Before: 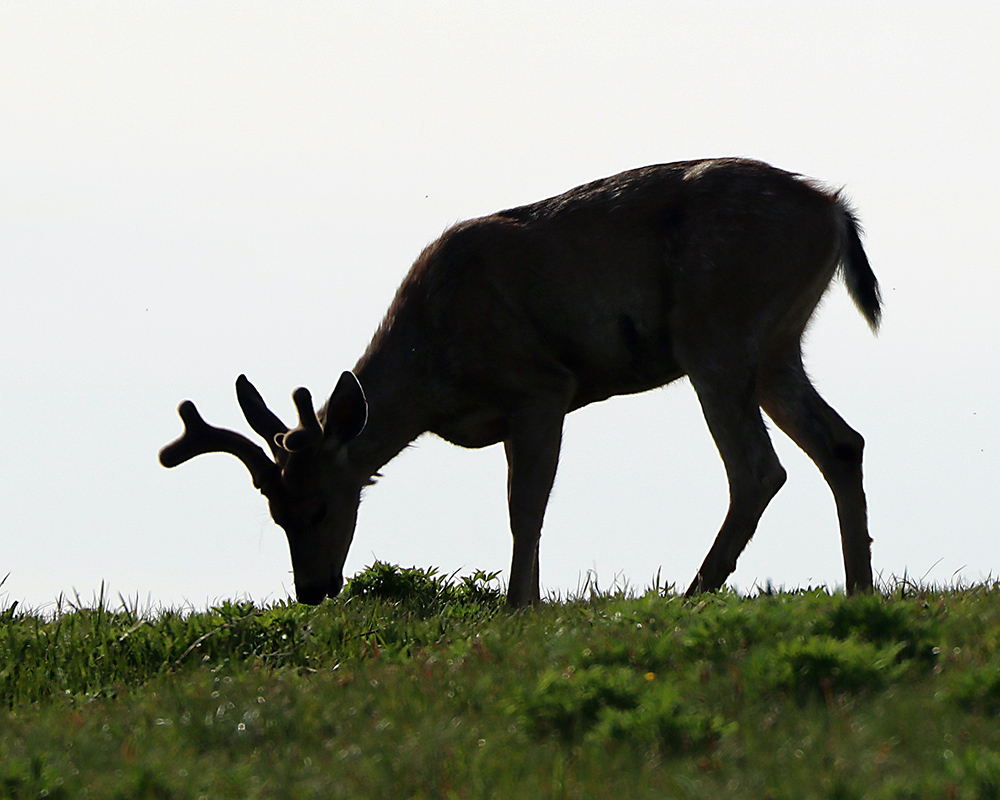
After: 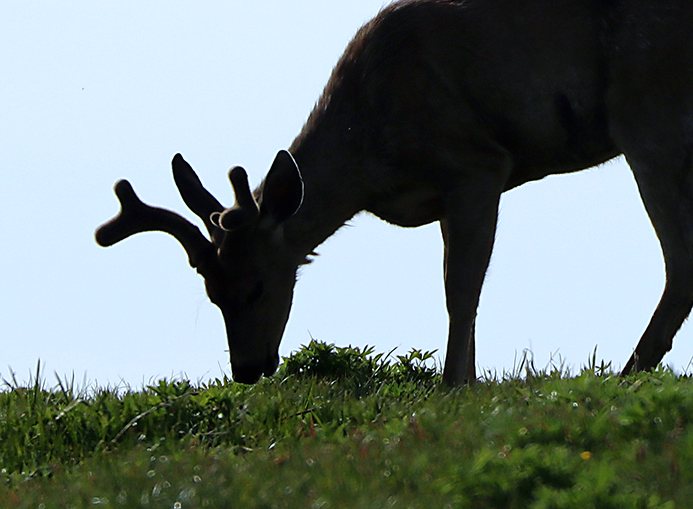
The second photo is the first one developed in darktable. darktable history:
crop: left 6.488%, top 27.668%, right 24.183%, bottom 8.656%
white balance: red 0.924, blue 1.095
